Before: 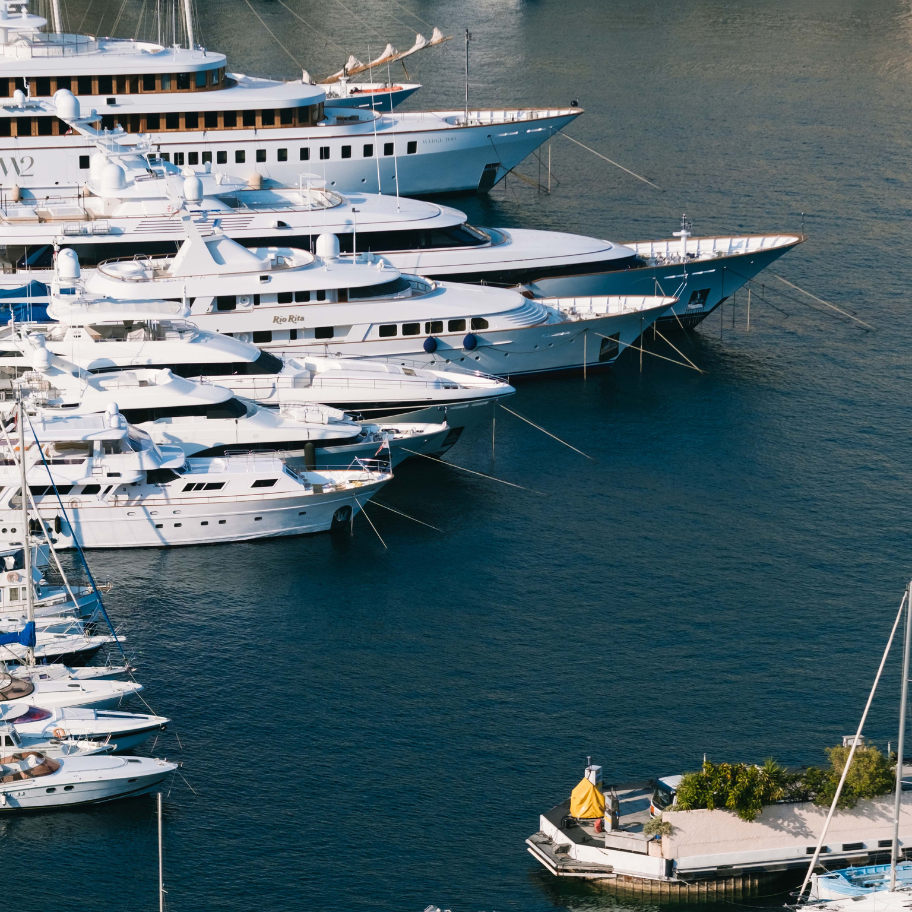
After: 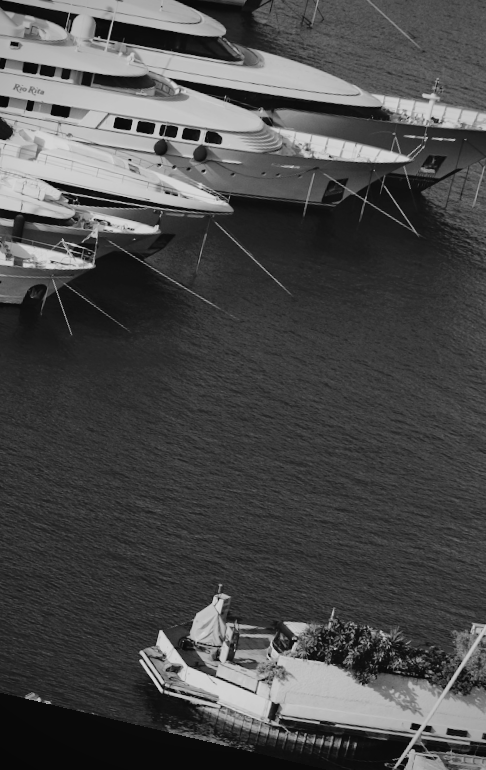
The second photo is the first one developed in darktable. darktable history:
monochrome: on, module defaults
white balance: red 0.98, blue 1.034
color balance: lift [1.006, 0.985, 1.002, 1.015], gamma [1, 0.953, 1.008, 1.047], gain [1.076, 1.13, 1.004, 0.87]
vignetting: saturation 0, unbound false
crop: left 35.432%, top 26.233%, right 20.145%, bottom 3.432%
haze removal: compatibility mode true, adaptive false
rotate and perspective: rotation 13.27°, automatic cropping off
filmic rgb: black relative exposure -4.58 EV, white relative exposure 4.8 EV, threshold 3 EV, hardness 2.36, latitude 36.07%, contrast 1.048, highlights saturation mix 1.32%, shadows ↔ highlights balance 1.25%, color science v4 (2020), enable highlight reconstruction true
